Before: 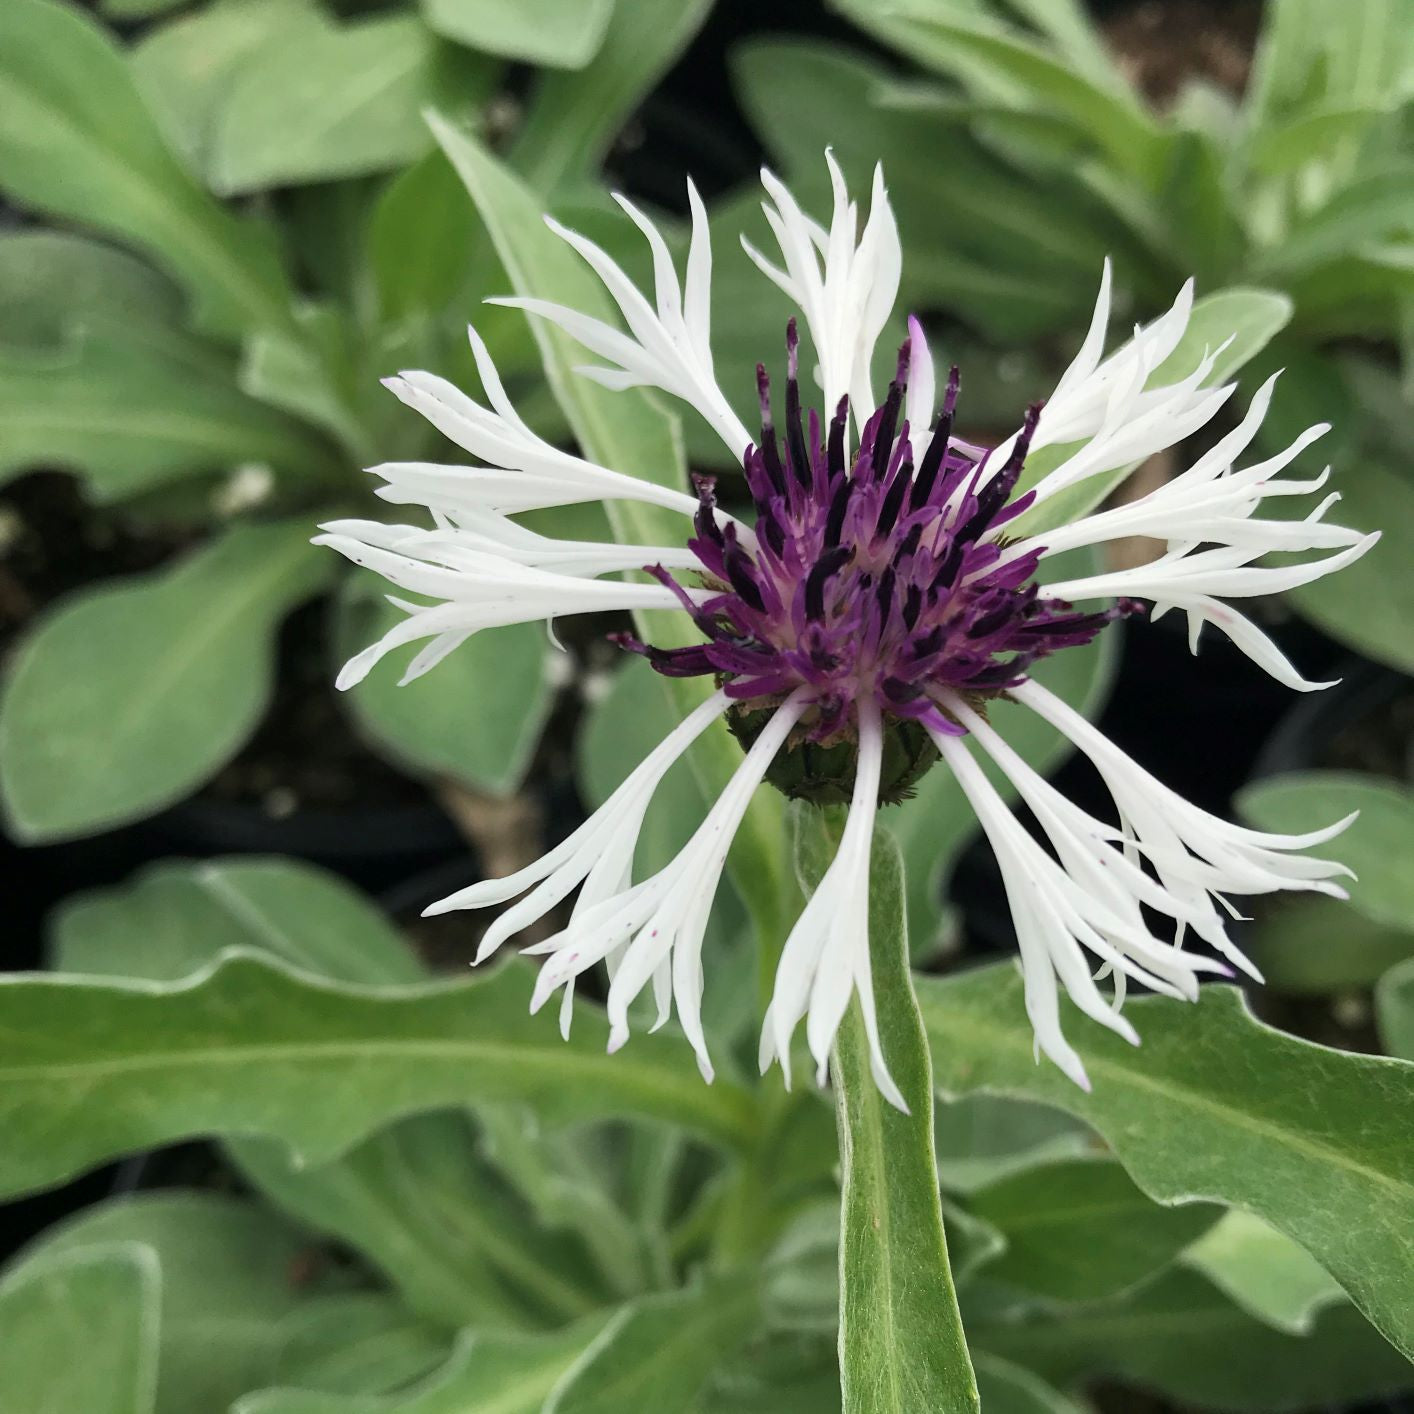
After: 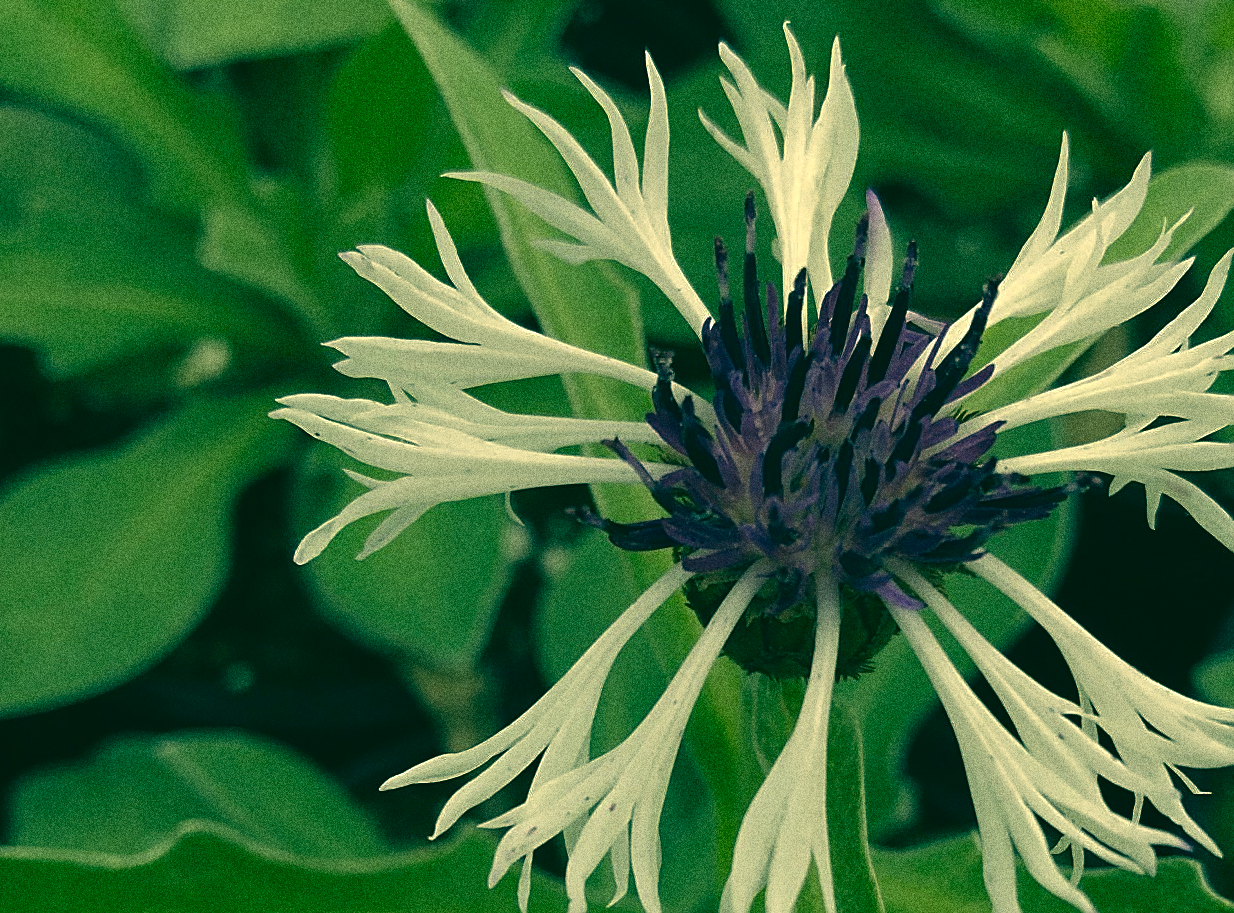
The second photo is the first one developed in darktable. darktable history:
crop: left 3.015%, top 8.969%, right 9.647%, bottom 26.457%
grain: coarseness 10.62 ISO, strength 55.56%
base curve: curves: ch0 [(0, 0) (0.841, 0.609) (1, 1)]
sharpen: on, module defaults
color correction: highlights a* 1.83, highlights b* 34.02, shadows a* -36.68, shadows b* -5.48
